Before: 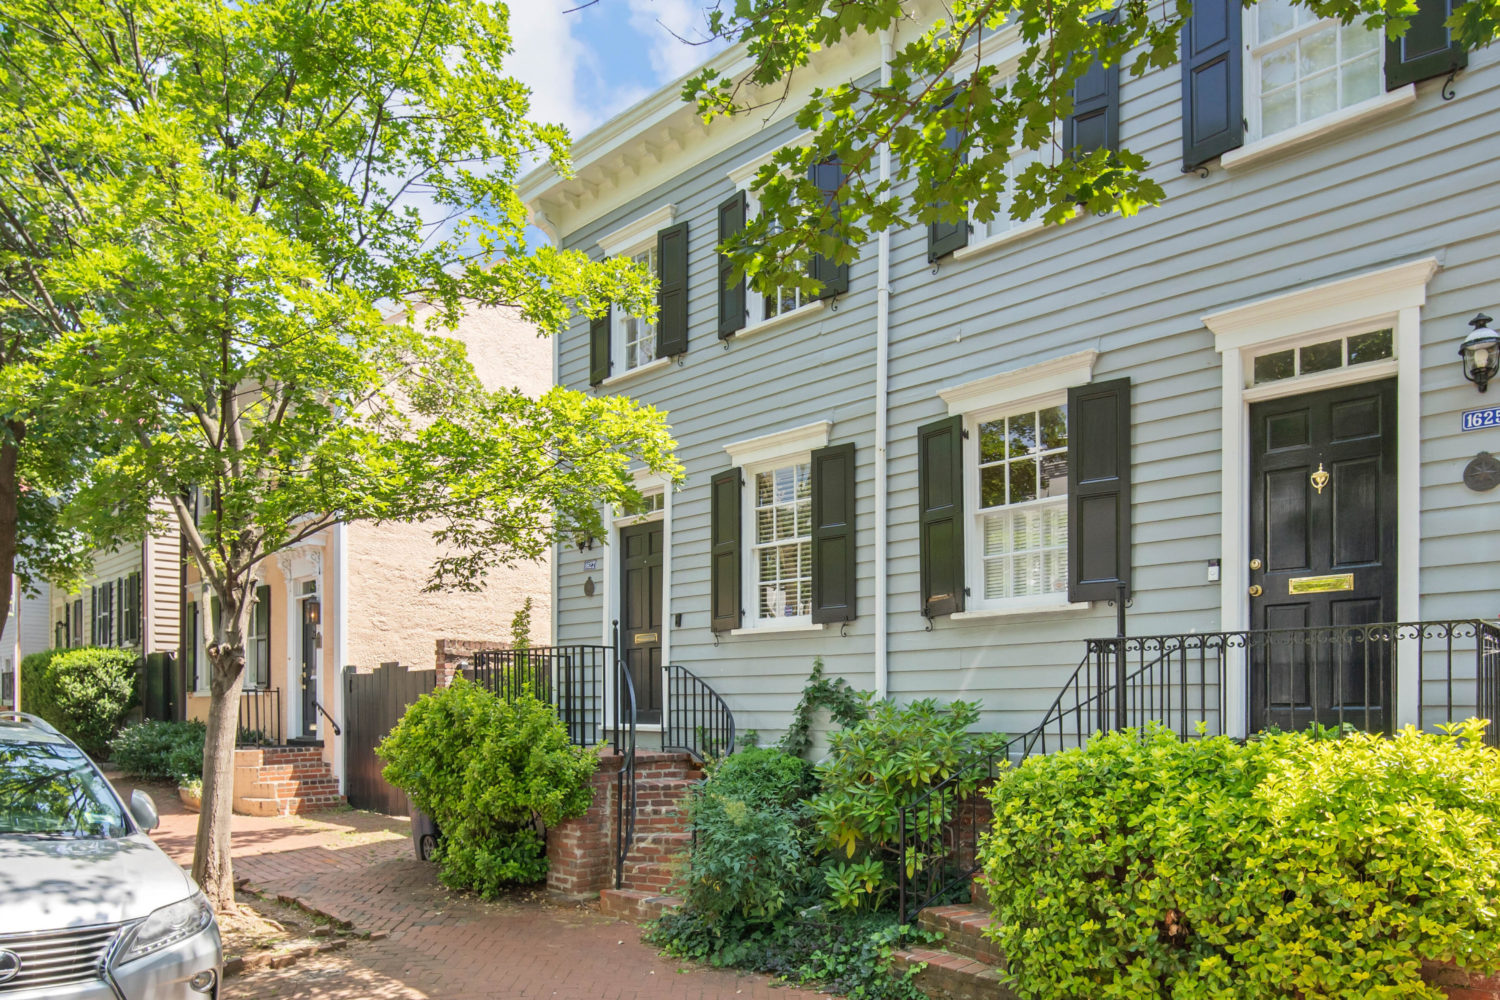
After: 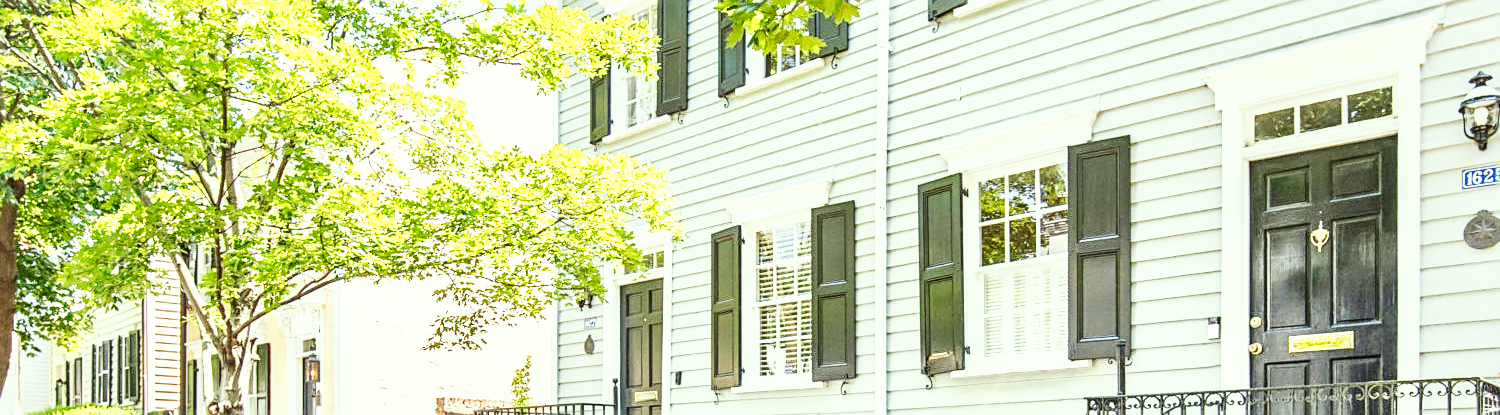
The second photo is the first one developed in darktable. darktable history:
base curve: curves: ch0 [(0, 0) (0.007, 0.004) (0.027, 0.03) (0.046, 0.07) (0.207, 0.54) (0.442, 0.872) (0.673, 0.972) (1, 1)], preserve colors none
exposure: exposure 0.567 EV, compensate highlight preservation false
sharpen: on, module defaults
color correction: highlights a* -4.83, highlights b* 5.04, saturation 0.957
local contrast: on, module defaults
contrast brightness saturation: saturation -0.059
crop and rotate: top 24.251%, bottom 34.186%
tone curve: curves: ch0 [(0, 0) (0.003, 0.003) (0.011, 0.011) (0.025, 0.025) (0.044, 0.044) (0.069, 0.069) (0.1, 0.099) (0.136, 0.135) (0.177, 0.176) (0.224, 0.223) (0.277, 0.275) (0.335, 0.333) (0.399, 0.396) (0.468, 0.465) (0.543, 0.545) (0.623, 0.625) (0.709, 0.71) (0.801, 0.801) (0.898, 0.898) (1, 1)], color space Lab, linked channels, preserve colors none
